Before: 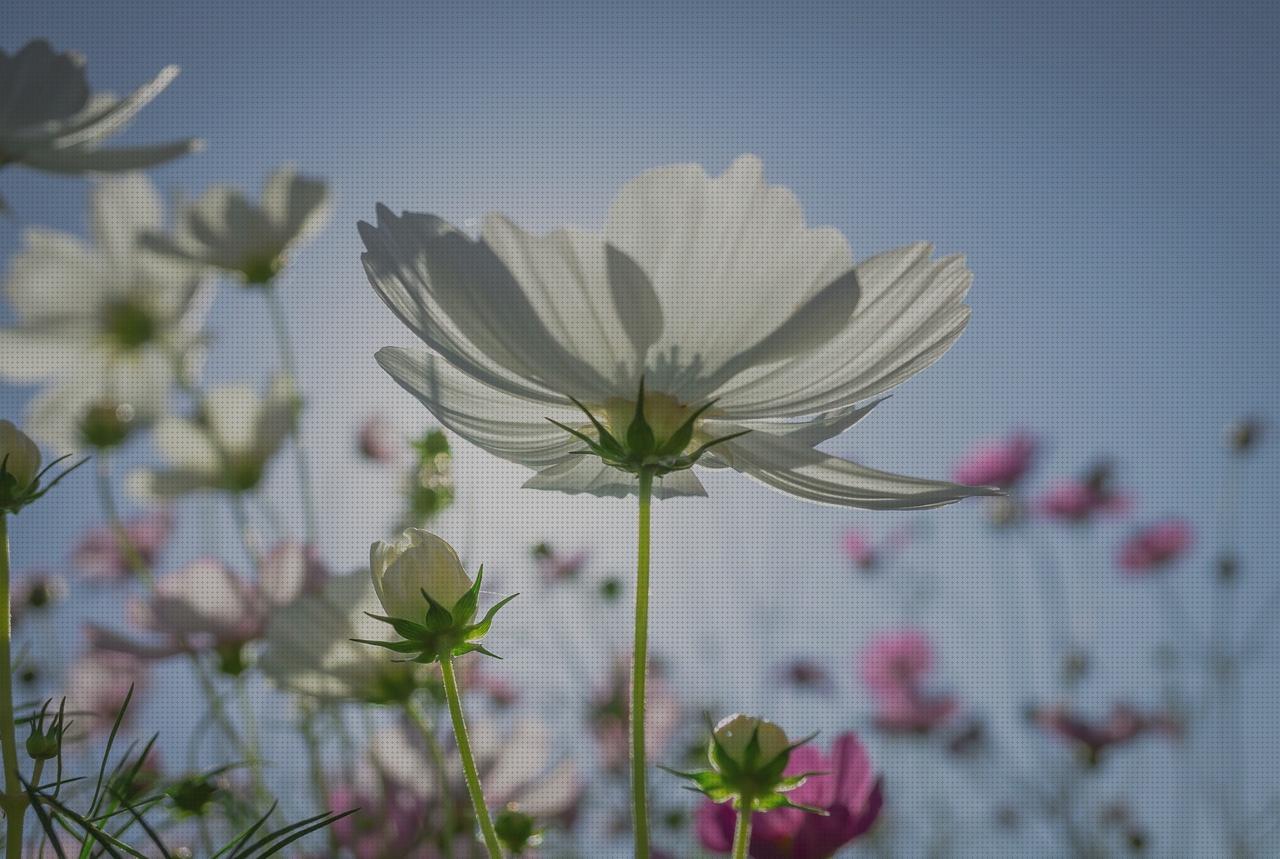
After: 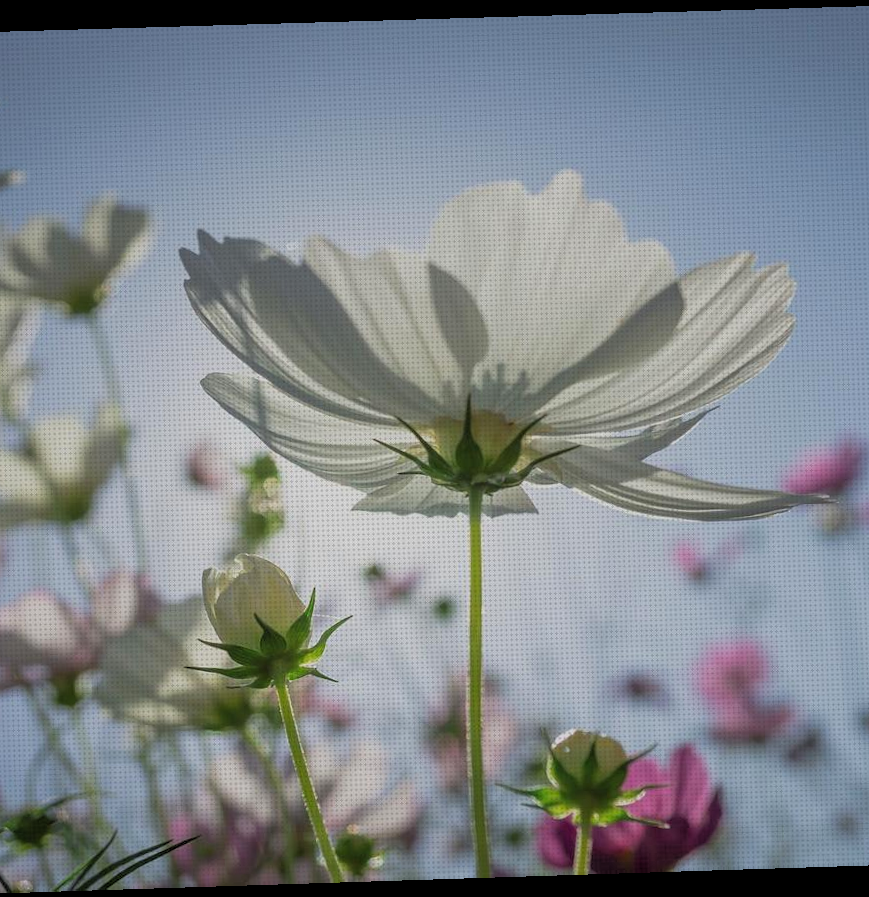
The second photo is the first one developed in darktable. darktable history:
rotate and perspective: rotation -1.77°, lens shift (horizontal) 0.004, automatic cropping off
rgb levels: levels [[0.01, 0.419, 0.839], [0, 0.5, 1], [0, 0.5, 1]]
crop and rotate: left 14.292%, right 19.041%
